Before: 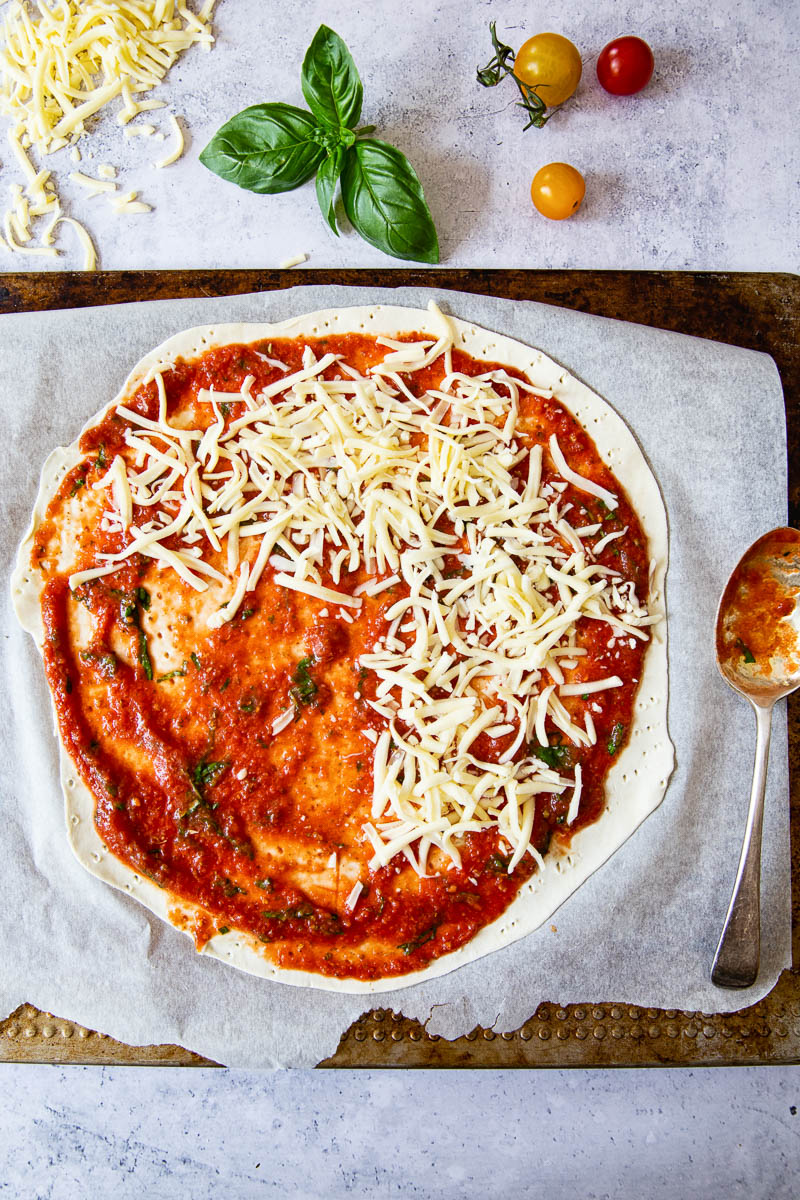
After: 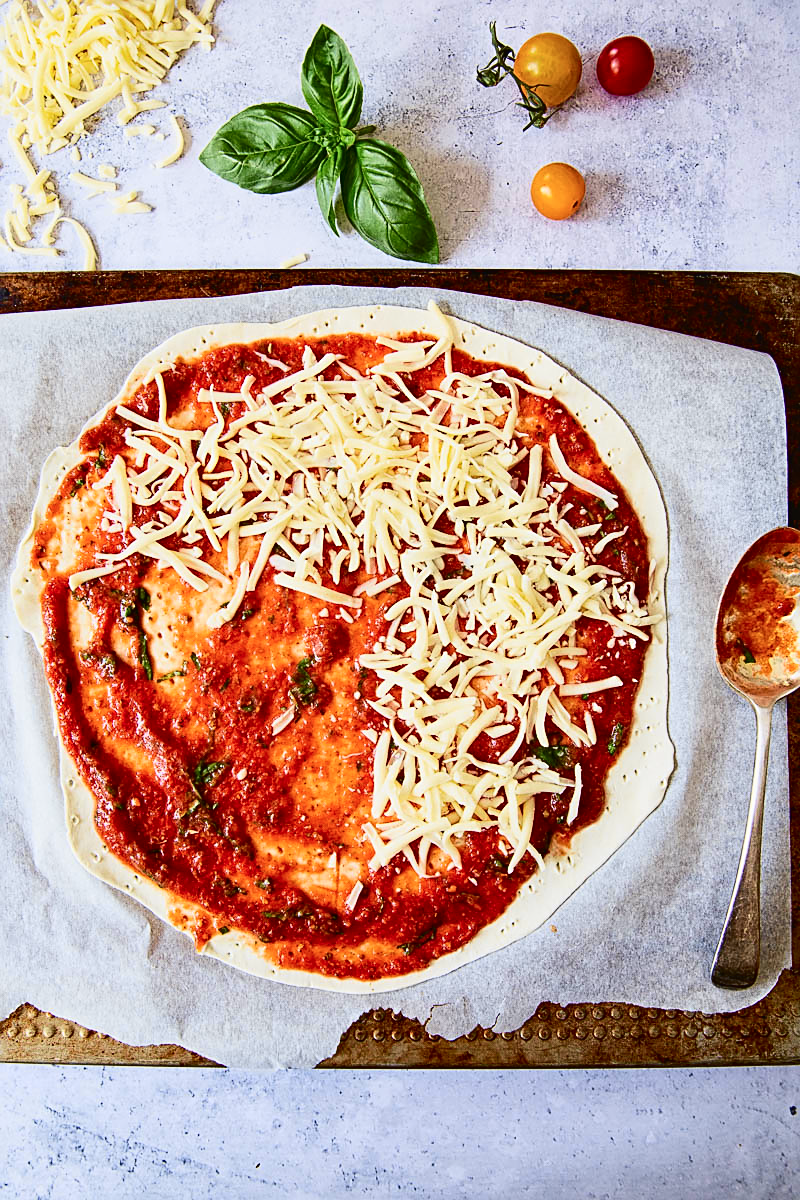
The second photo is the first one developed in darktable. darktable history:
tone curve: curves: ch0 [(0, 0.021) (0.049, 0.044) (0.158, 0.113) (0.351, 0.331) (0.485, 0.505) (0.656, 0.696) (0.868, 0.887) (1, 0.969)]; ch1 [(0, 0) (0.322, 0.328) (0.434, 0.438) (0.473, 0.477) (0.502, 0.503) (0.522, 0.526) (0.564, 0.591) (0.602, 0.632) (0.677, 0.701) (0.859, 0.885) (1, 1)]; ch2 [(0, 0) (0.33, 0.301) (0.452, 0.434) (0.502, 0.505) (0.535, 0.554) (0.565, 0.598) (0.618, 0.629) (1, 1)], color space Lab, independent channels, preserve colors none
sharpen: on, module defaults
